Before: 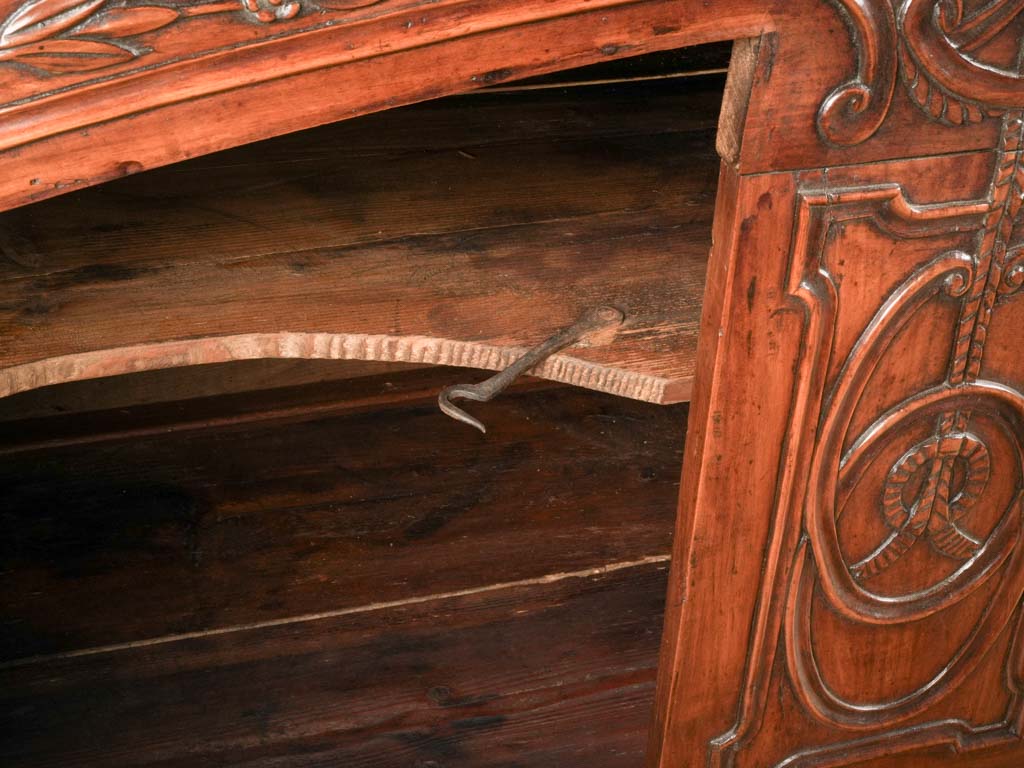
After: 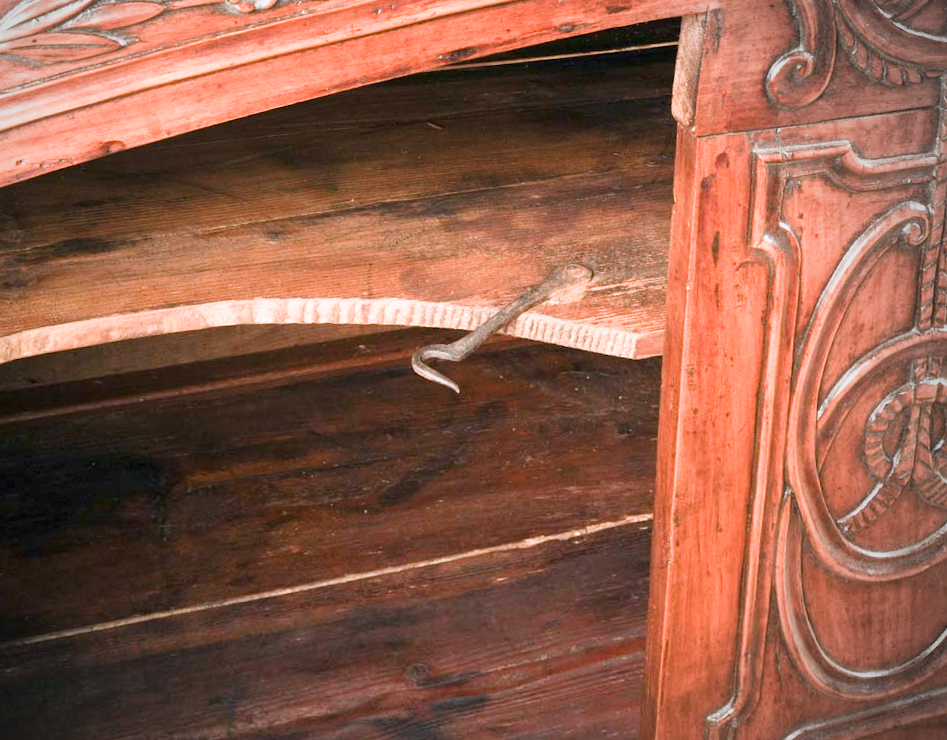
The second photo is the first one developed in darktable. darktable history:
sigmoid: contrast 1.22, skew 0.65
rotate and perspective: rotation -1.68°, lens shift (vertical) -0.146, crop left 0.049, crop right 0.912, crop top 0.032, crop bottom 0.96
exposure: black level correction 0, exposure 1.45 EV, compensate exposure bias true, compensate highlight preservation false
vignetting: center (-0.15, 0.013)
color calibration: illuminant as shot in camera, x 0.358, y 0.373, temperature 4628.91 K
